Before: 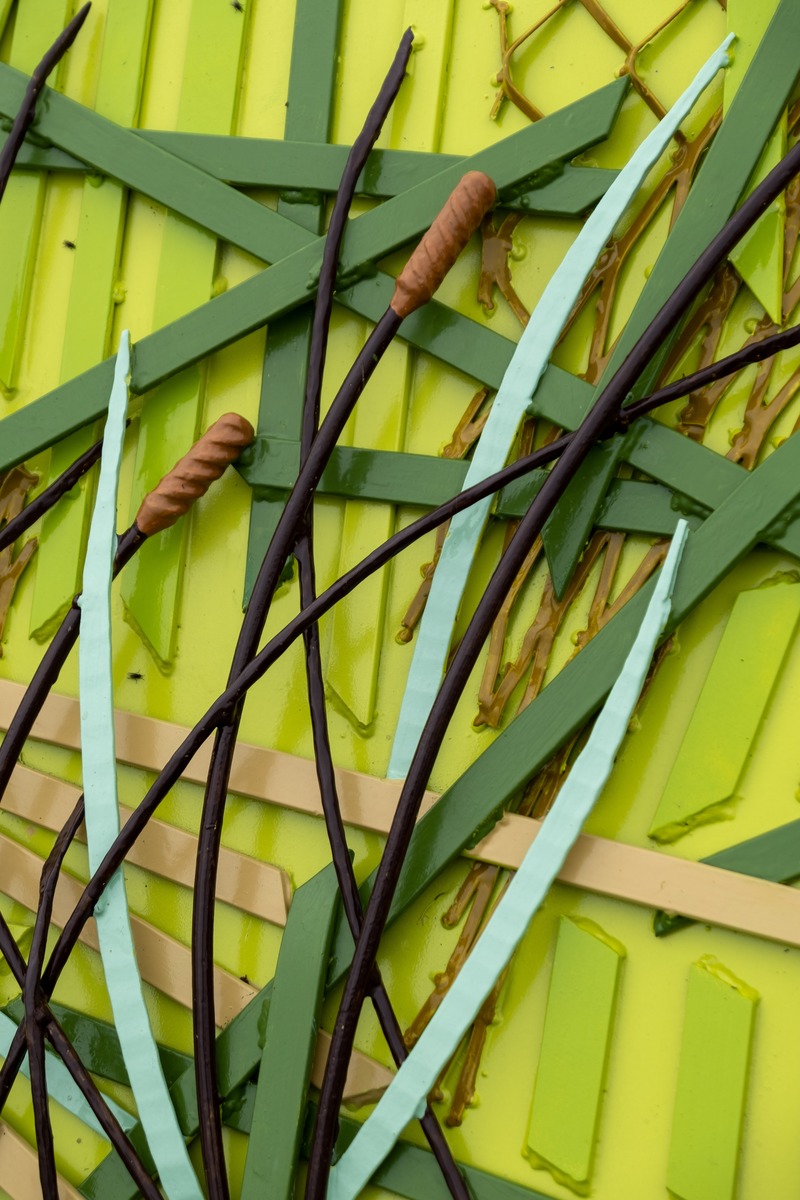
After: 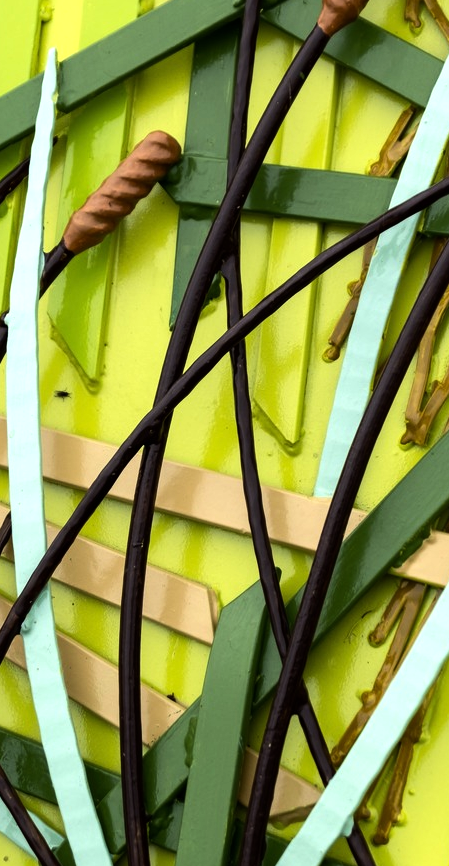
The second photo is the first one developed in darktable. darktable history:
crop: left 9.181%, top 23.567%, right 34.682%, bottom 4.186%
tone equalizer: -8 EV -0.78 EV, -7 EV -0.719 EV, -6 EV -0.586 EV, -5 EV -0.374 EV, -3 EV 0.403 EV, -2 EV 0.6 EV, -1 EV 0.695 EV, +0 EV 0.749 EV, edges refinement/feathering 500, mask exposure compensation -1.57 EV, preserve details no
